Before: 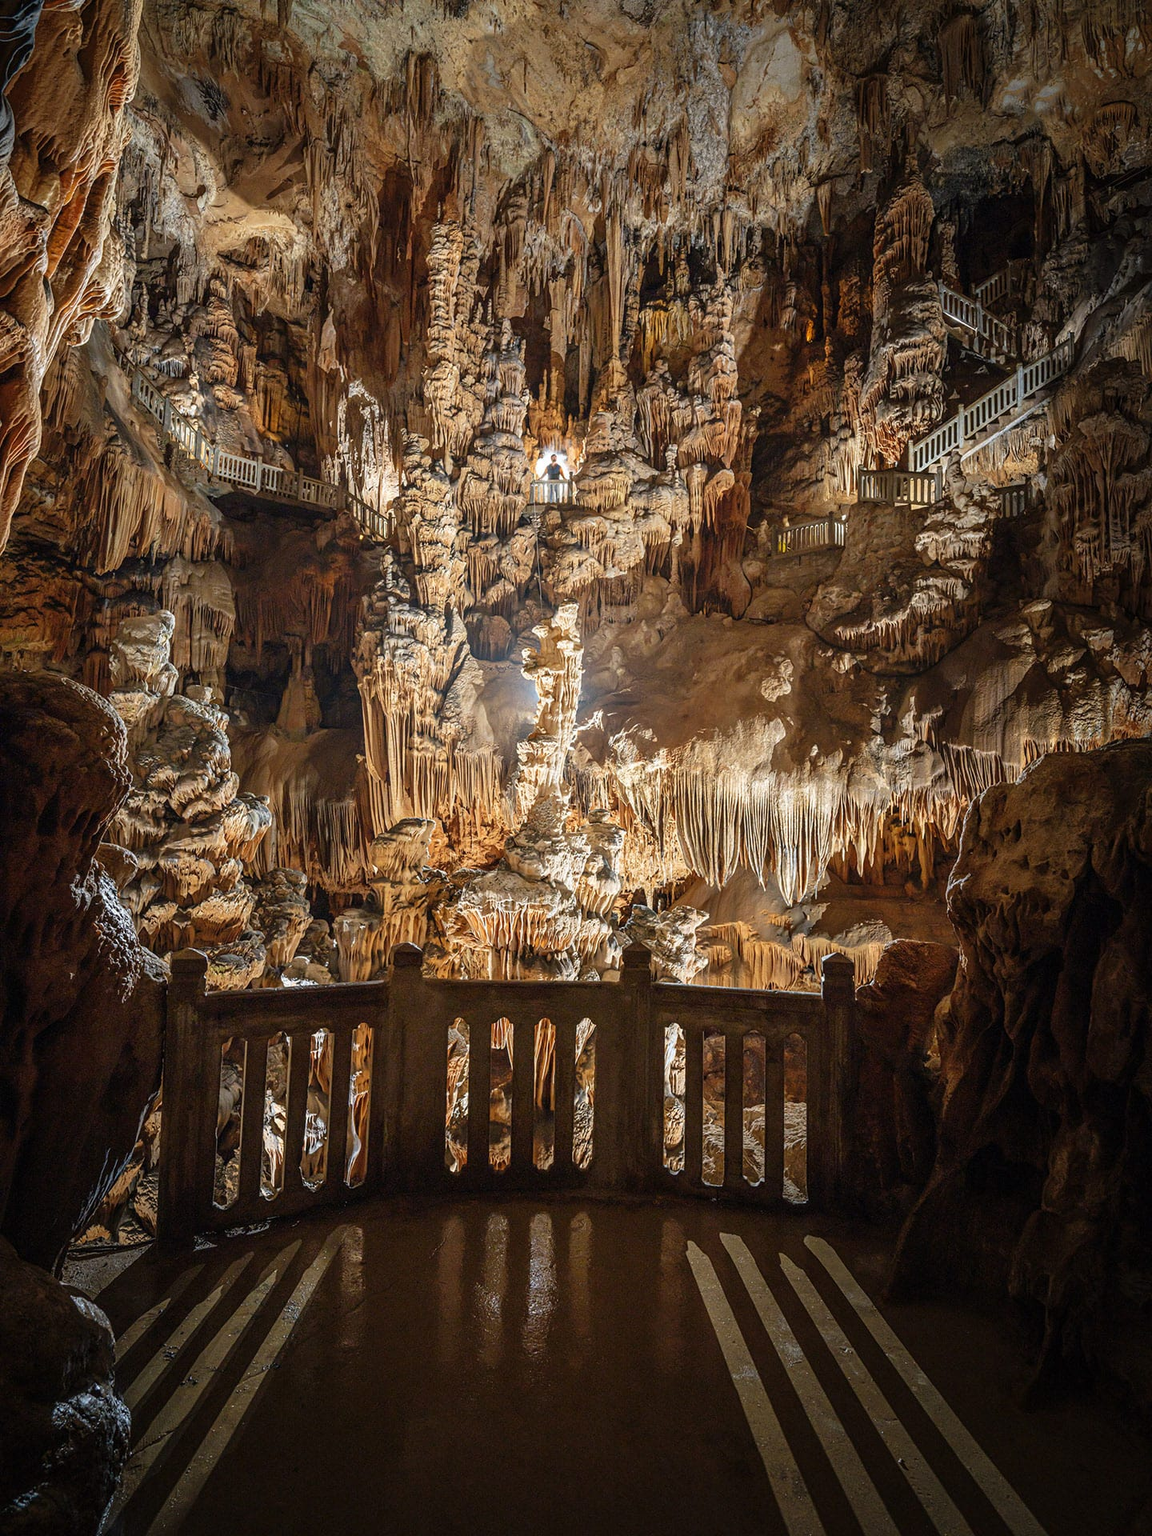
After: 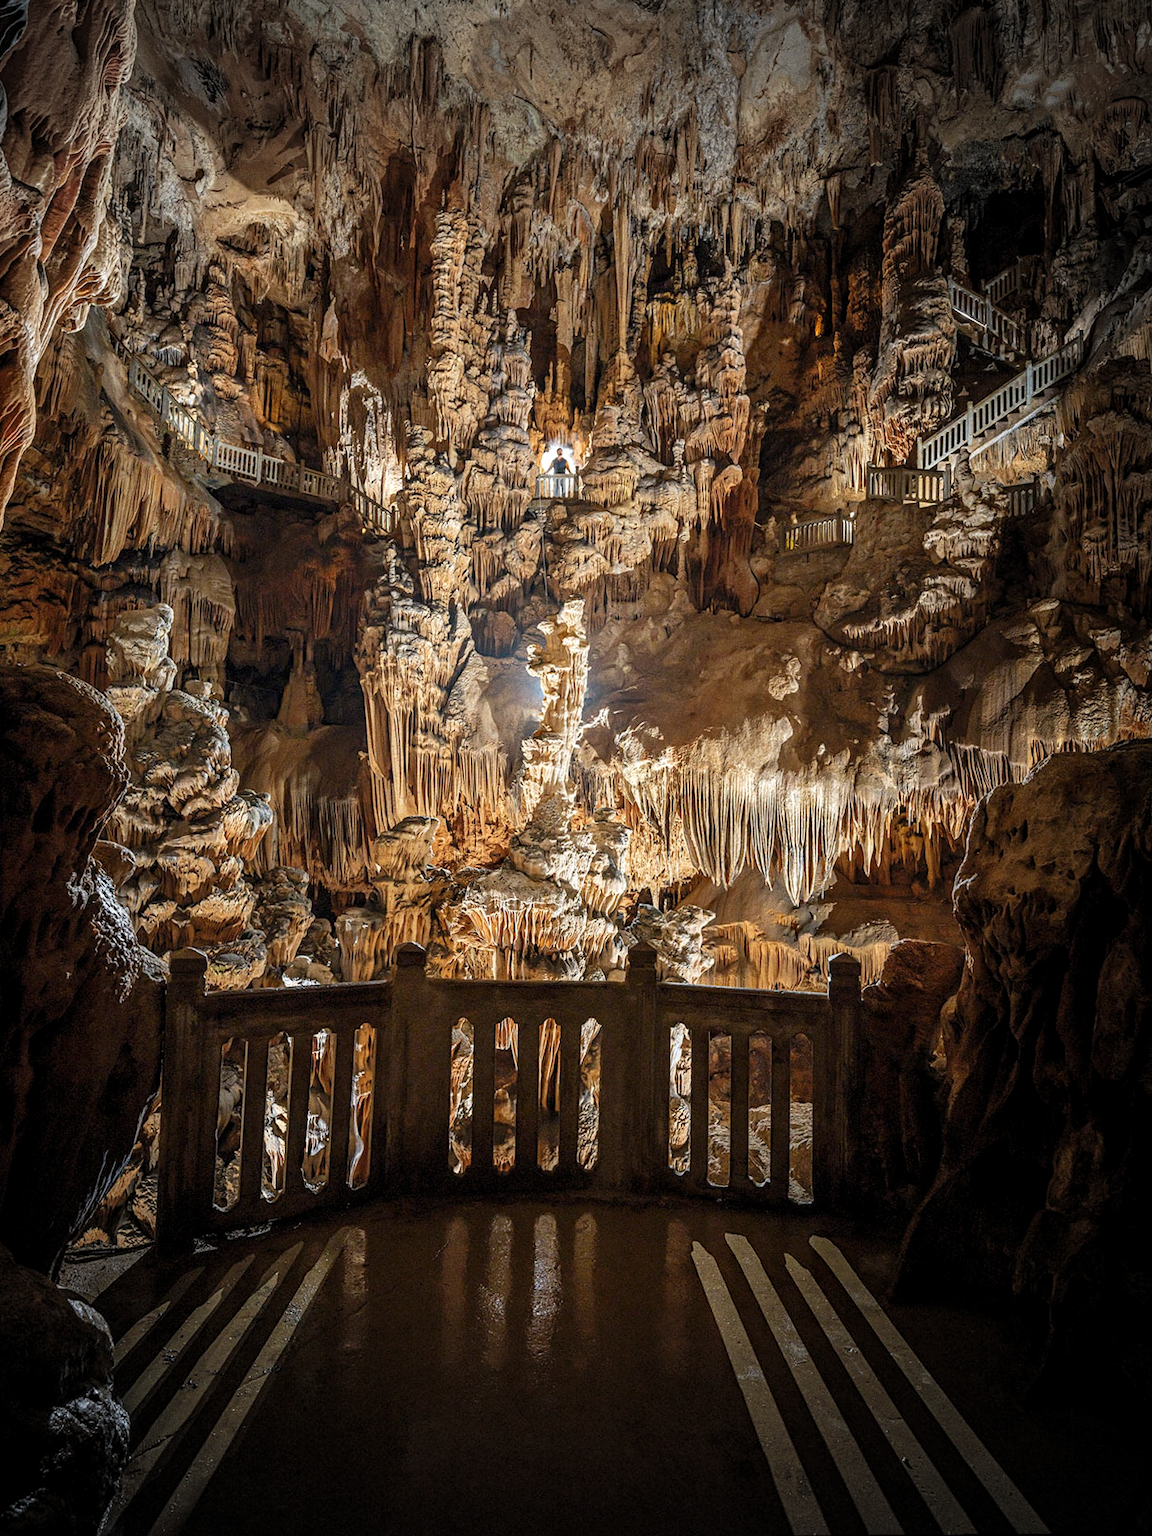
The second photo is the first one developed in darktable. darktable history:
haze removal: compatibility mode true, adaptive false
rotate and perspective: rotation 0.174°, lens shift (vertical) 0.013, lens shift (horizontal) 0.019, shear 0.001, automatic cropping original format, crop left 0.007, crop right 0.991, crop top 0.016, crop bottom 0.997
levels: levels [0.026, 0.507, 0.987]
grain: coarseness 0.09 ISO
vignetting: fall-off start 100%, brightness -0.282, width/height ratio 1.31
